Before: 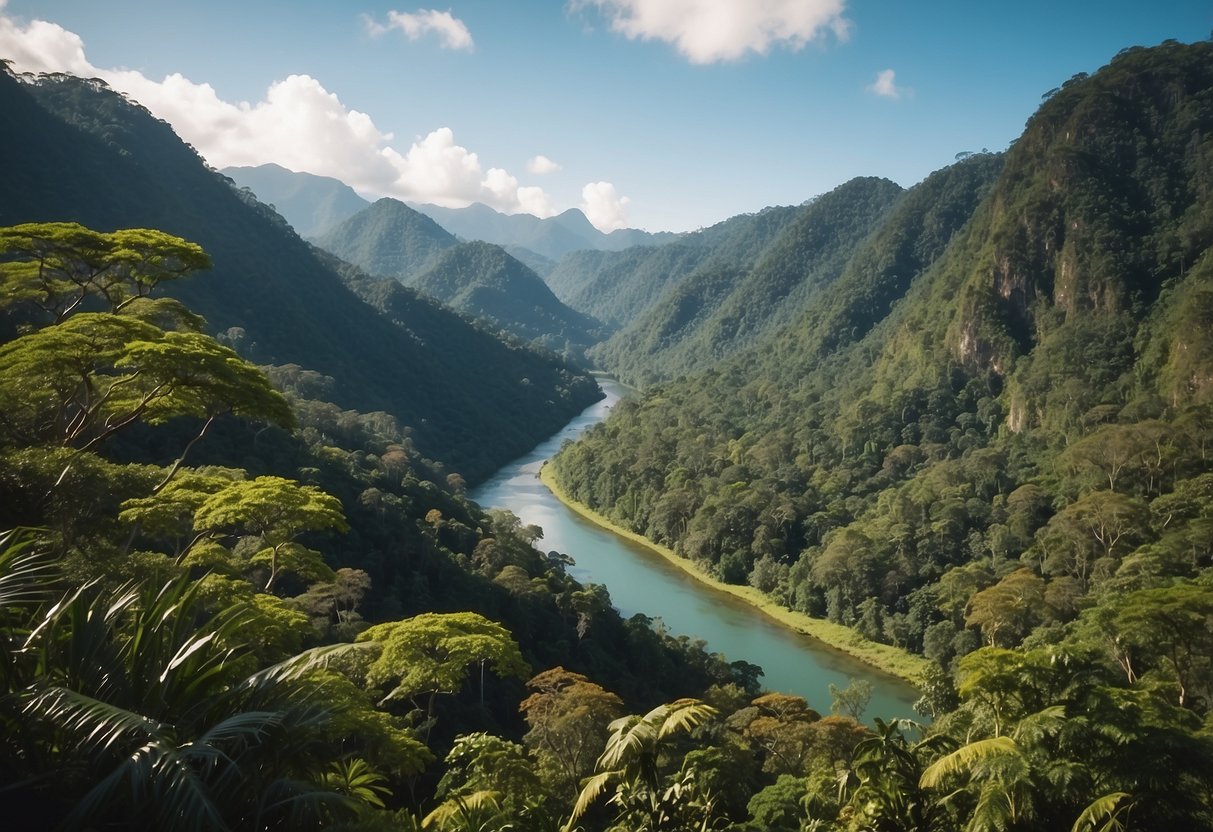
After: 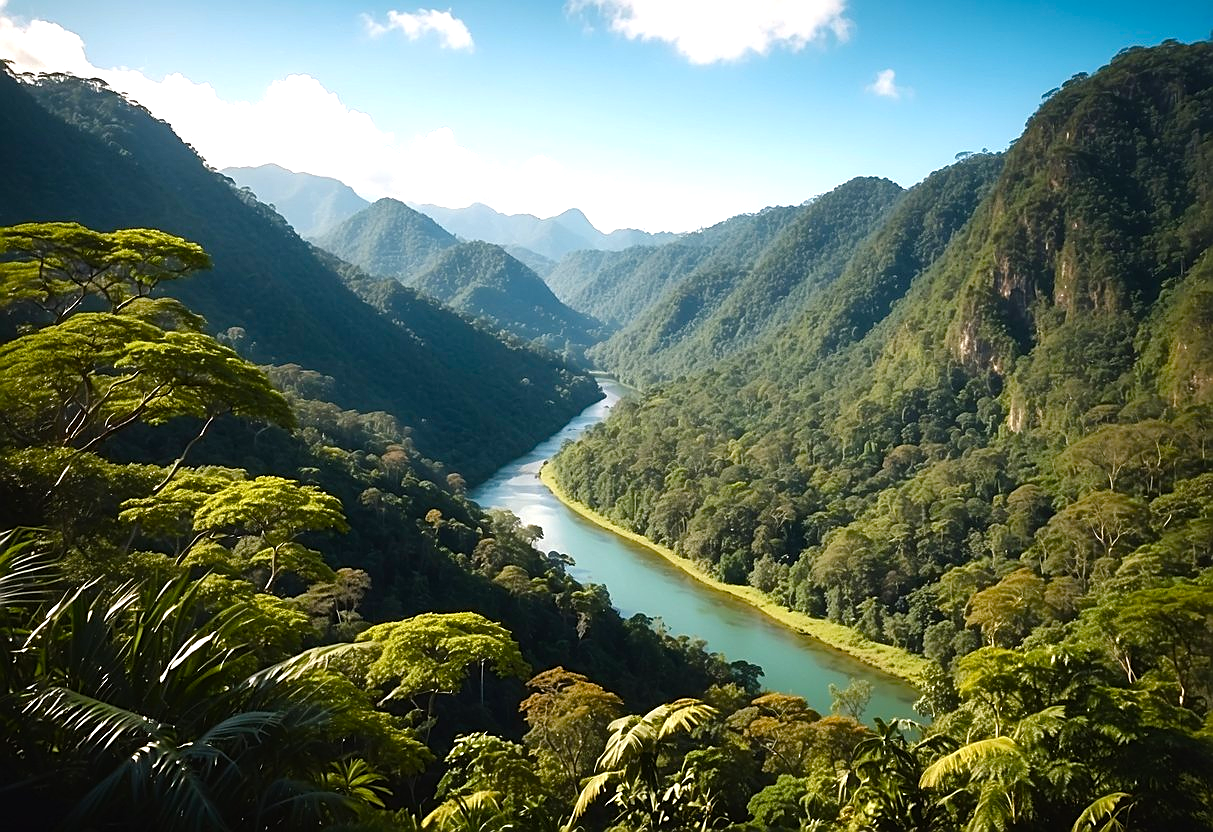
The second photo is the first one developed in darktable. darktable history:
sharpen: amount 0.561
tone equalizer: -8 EV -0.769 EV, -7 EV -0.703 EV, -6 EV -0.634 EV, -5 EV -0.403 EV, -3 EV 0.394 EV, -2 EV 0.6 EV, -1 EV 0.674 EV, +0 EV 0.767 EV
color balance rgb: linear chroma grading › global chroma 5.606%, perceptual saturation grading › global saturation 20%, perceptual saturation grading › highlights -24.813%, perceptual saturation grading › shadows 24.371%, global vibrance 14.611%
